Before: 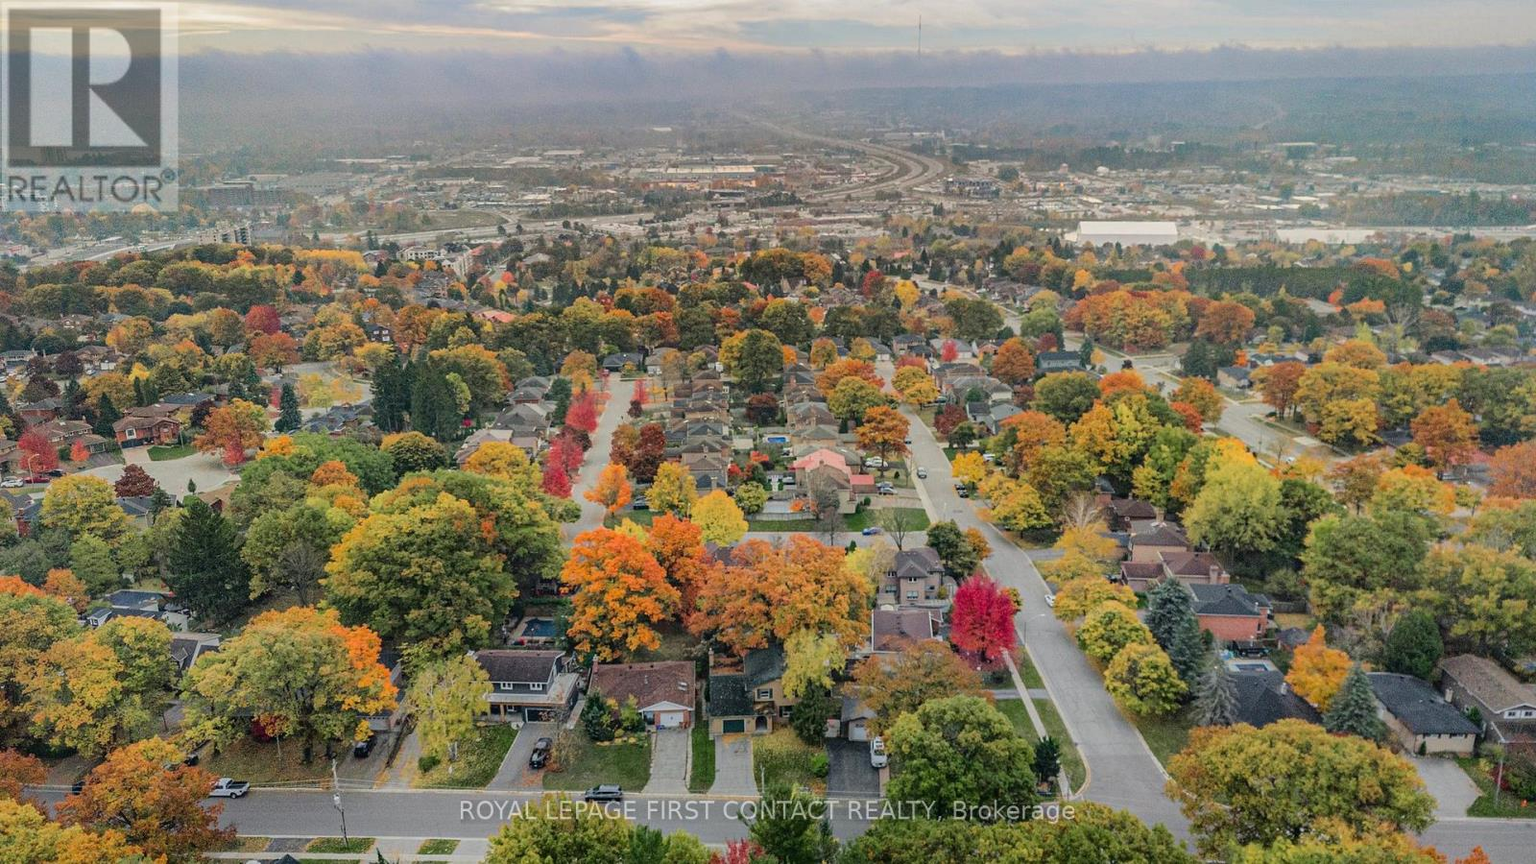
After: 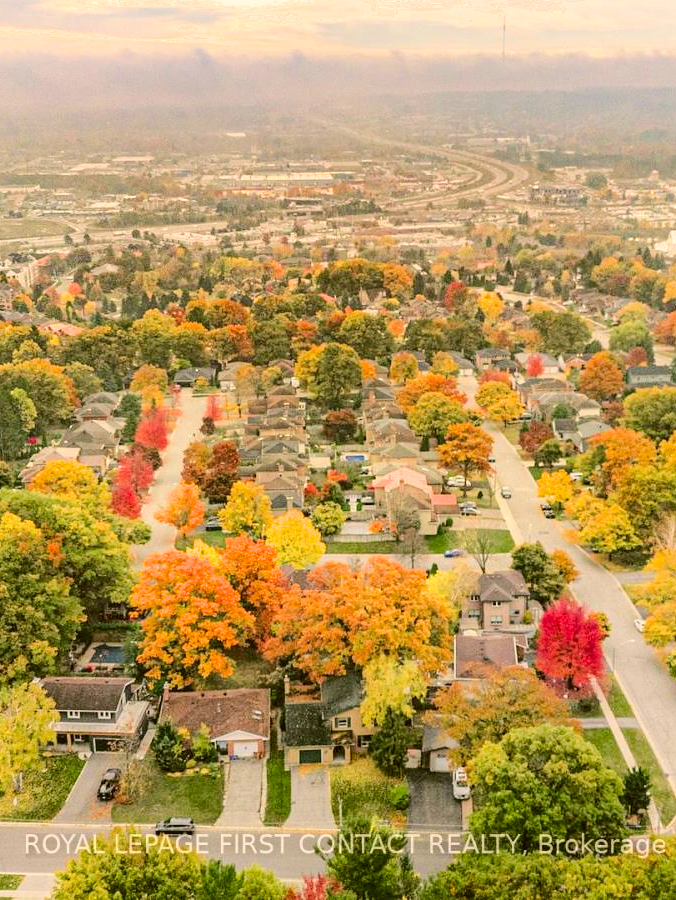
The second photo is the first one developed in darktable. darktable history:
exposure: black level correction 0, exposure 1 EV, compensate highlight preservation false
color correction: highlights a* 8.28, highlights b* 15.87, shadows a* -0.377, shadows b* 26.67
tone curve: curves: ch1 [(0, 0) (0.173, 0.145) (0.467, 0.477) (0.808, 0.611) (1, 1)]; ch2 [(0, 0) (0.255, 0.314) (0.498, 0.509) (0.694, 0.64) (1, 1)], preserve colors none
crop: left 28.417%, right 29.29%
tone equalizer: -8 EV -0.433 EV, -7 EV -0.361 EV, -6 EV -0.311 EV, -5 EV -0.218 EV, -3 EV 0.249 EV, -2 EV 0.319 EV, -1 EV 0.387 EV, +0 EV 0.428 EV, edges refinement/feathering 500, mask exposure compensation -1.57 EV, preserve details no
filmic rgb: middle gray luminance 18.36%, black relative exposure -10.52 EV, white relative exposure 3.41 EV, target black luminance 0%, hardness 6.03, latitude 98.11%, contrast 0.847, shadows ↔ highlights balance 0.335%, color science v6 (2022)
